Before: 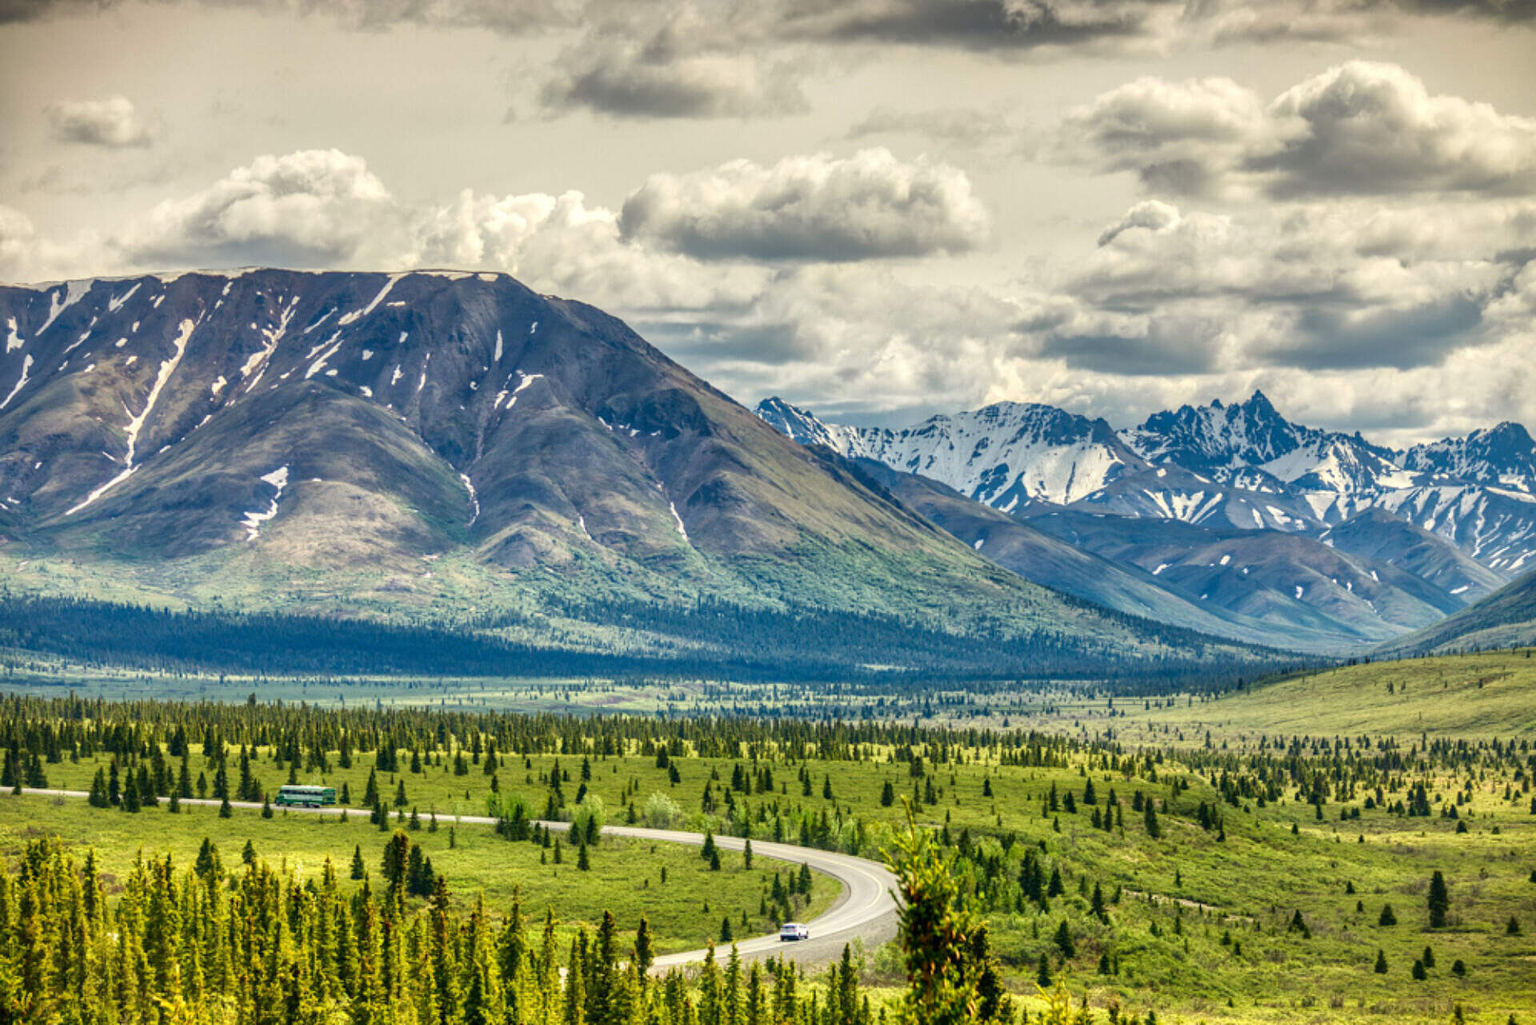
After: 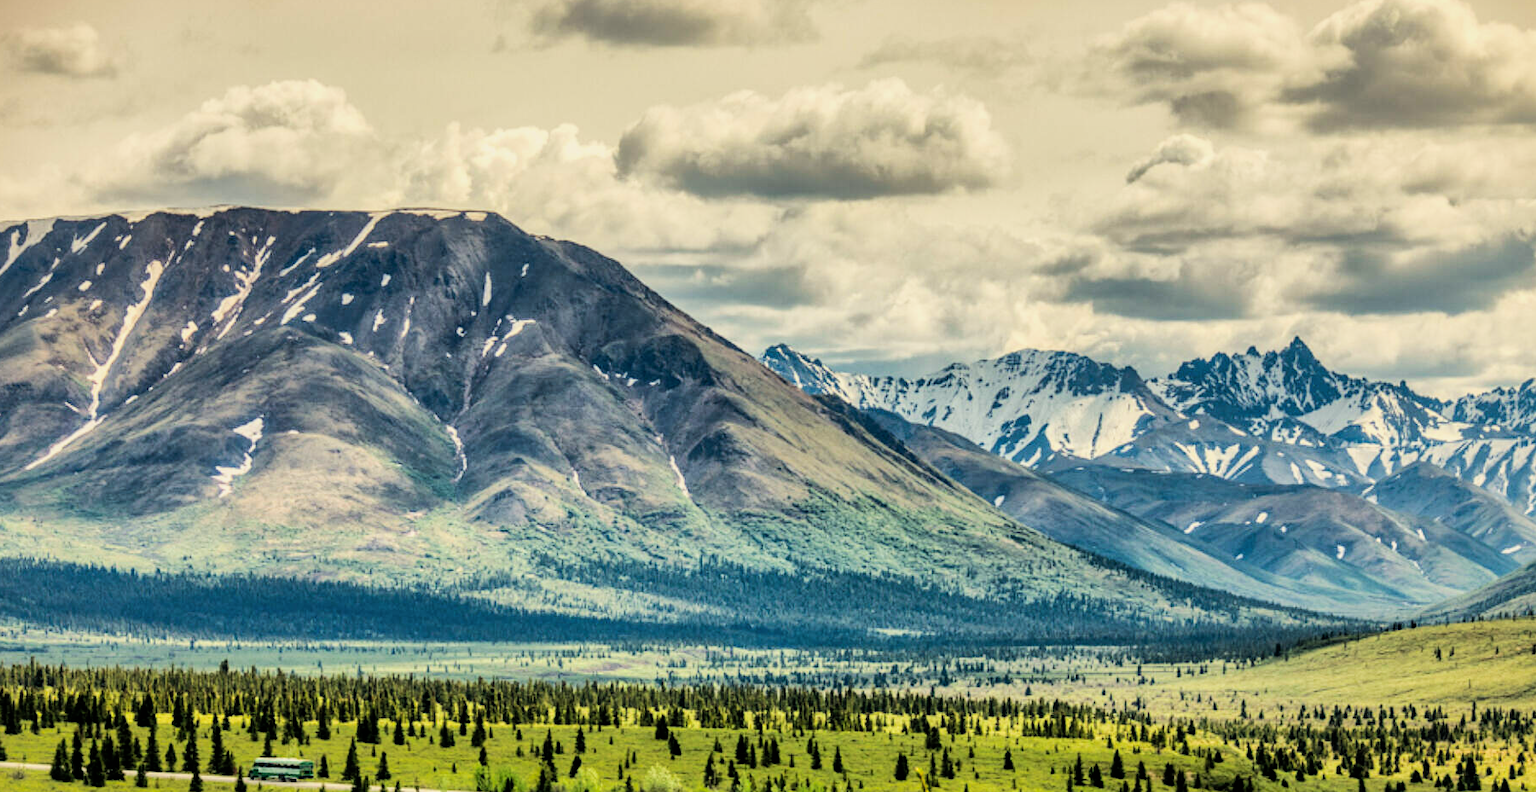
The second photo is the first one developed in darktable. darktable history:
shadows and highlights: on, module defaults
white balance: red 1.029, blue 0.92
crop: left 2.737%, top 7.287%, right 3.421%, bottom 20.179%
tone equalizer: -8 EV -0.75 EV, -7 EV -0.7 EV, -6 EV -0.6 EV, -5 EV -0.4 EV, -3 EV 0.4 EV, -2 EV 0.6 EV, -1 EV 0.7 EV, +0 EV 0.75 EV, edges refinement/feathering 500, mask exposure compensation -1.57 EV, preserve details no
filmic rgb: black relative exposure -5 EV, hardness 2.88, contrast 1.3
